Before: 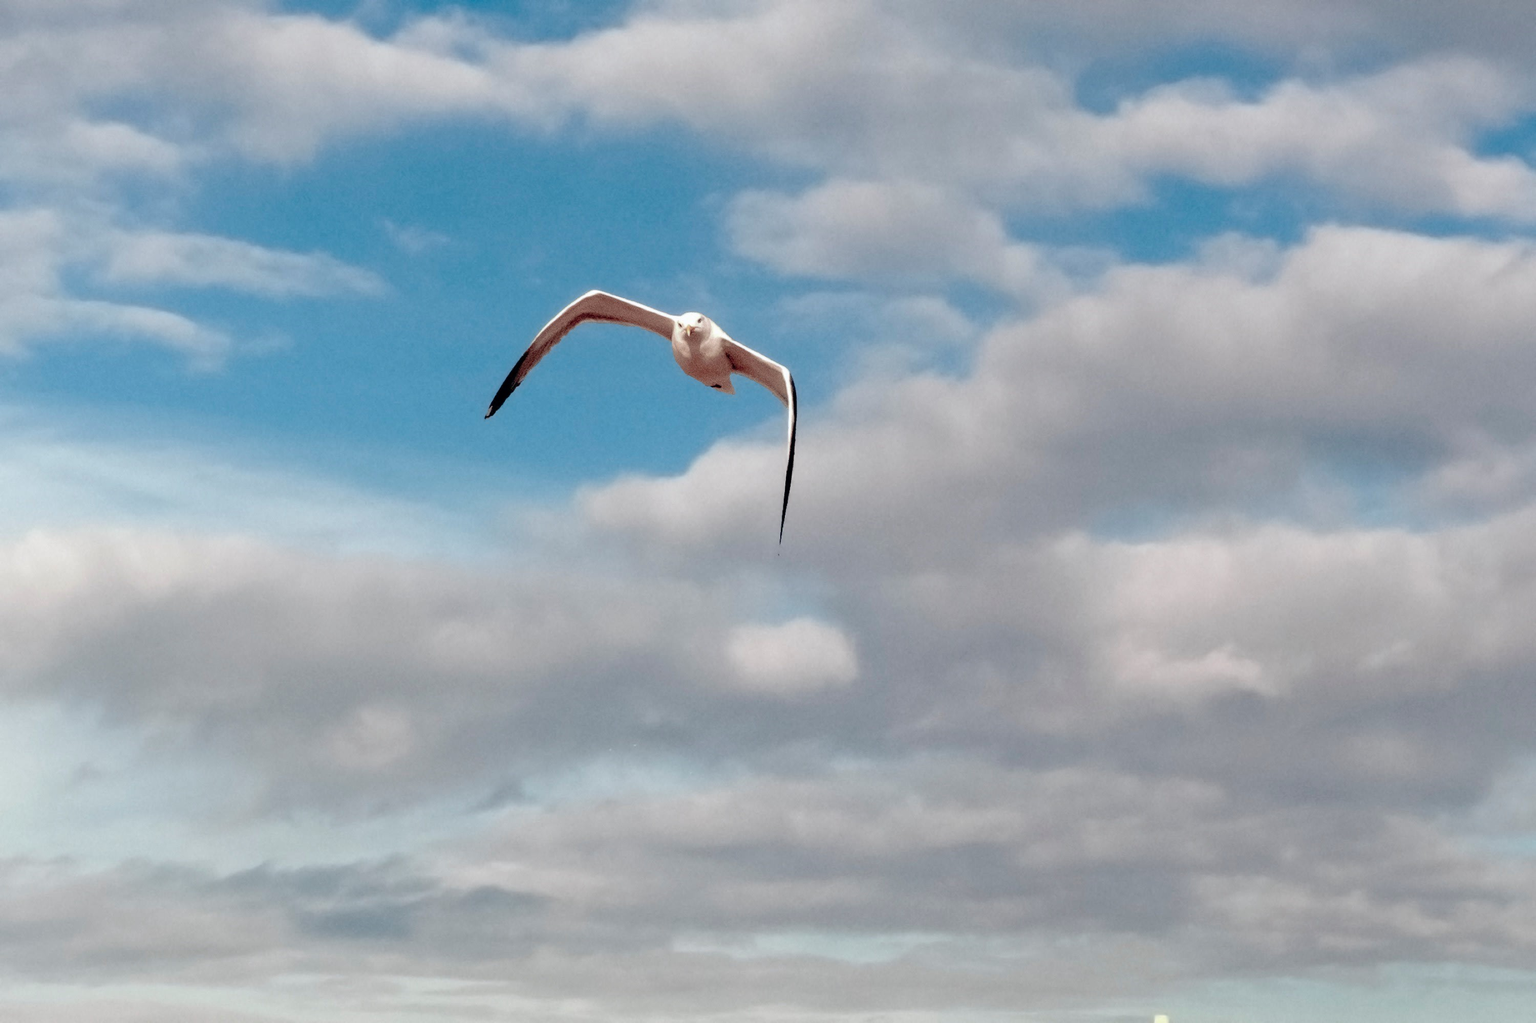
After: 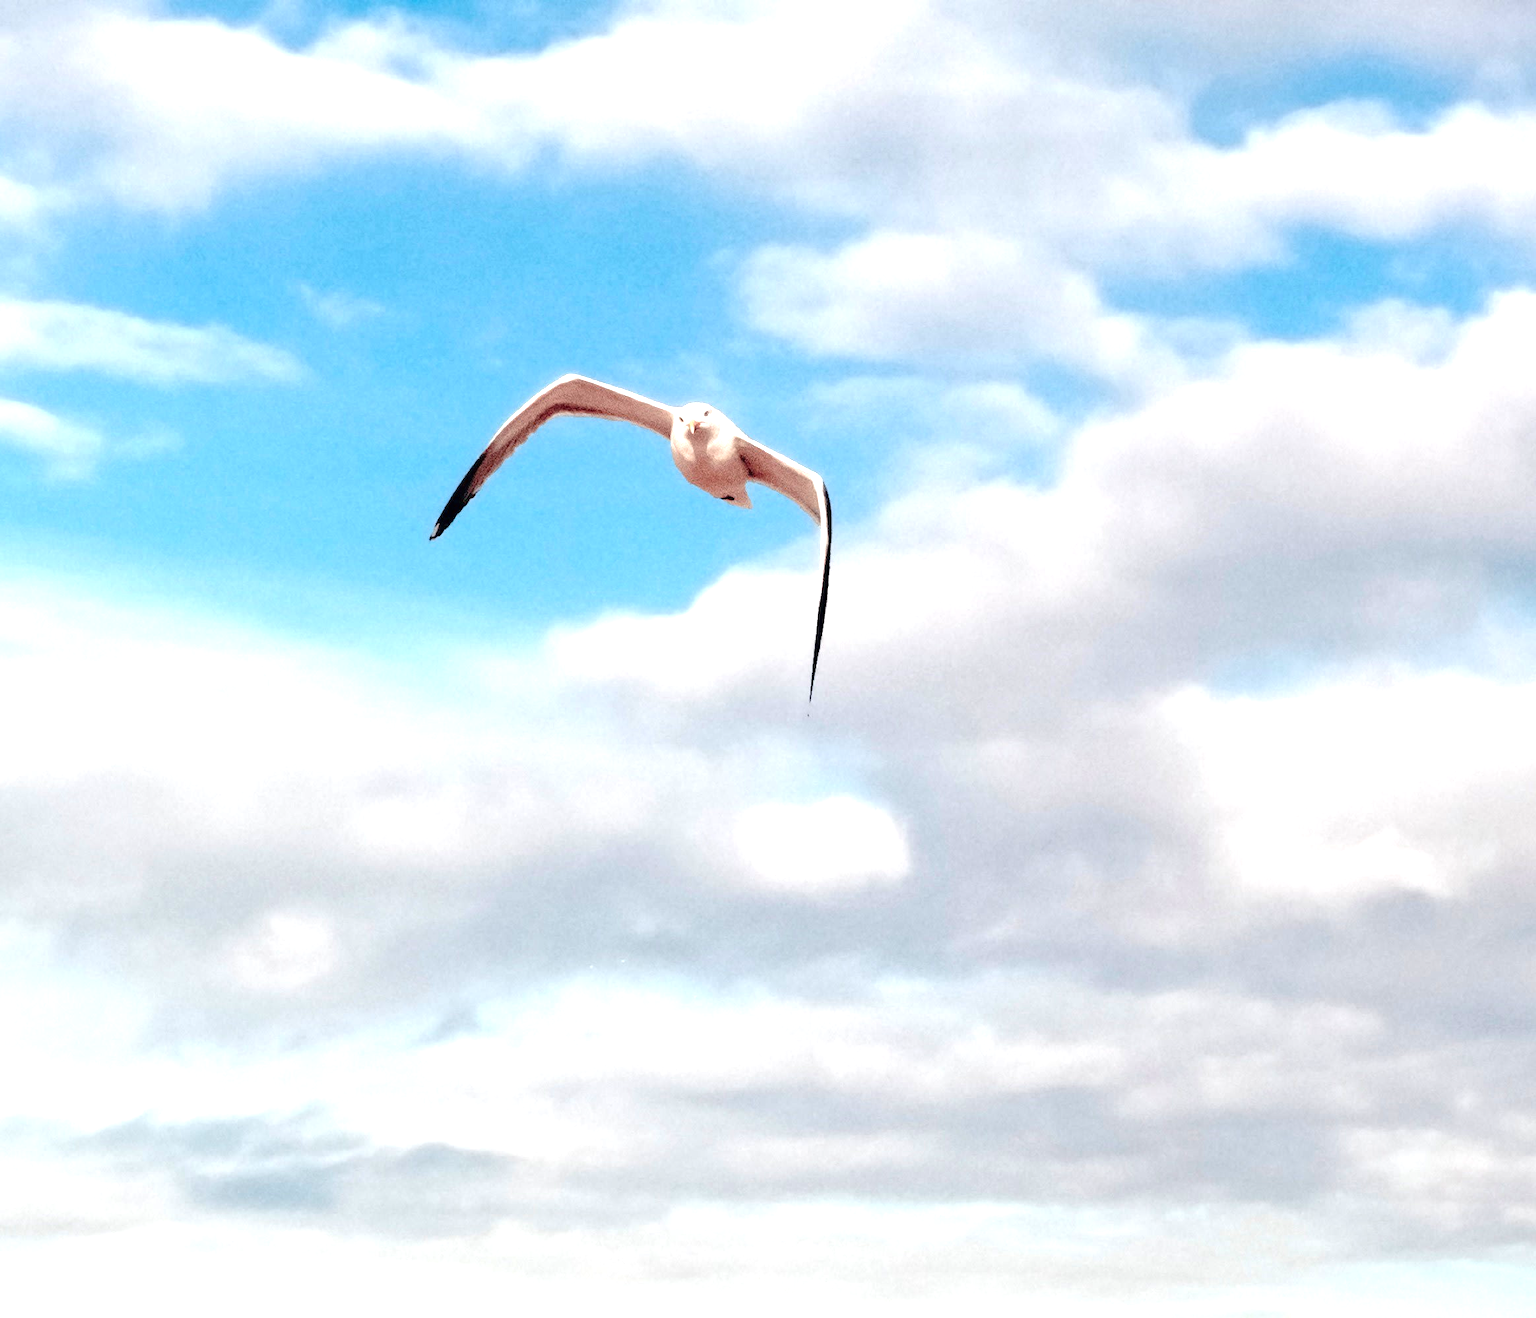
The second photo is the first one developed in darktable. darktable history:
crop: left 9.9%, right 12.471%
exposure: black level correction 0, exposure 1.199 EV, compensate highlight preservation false
